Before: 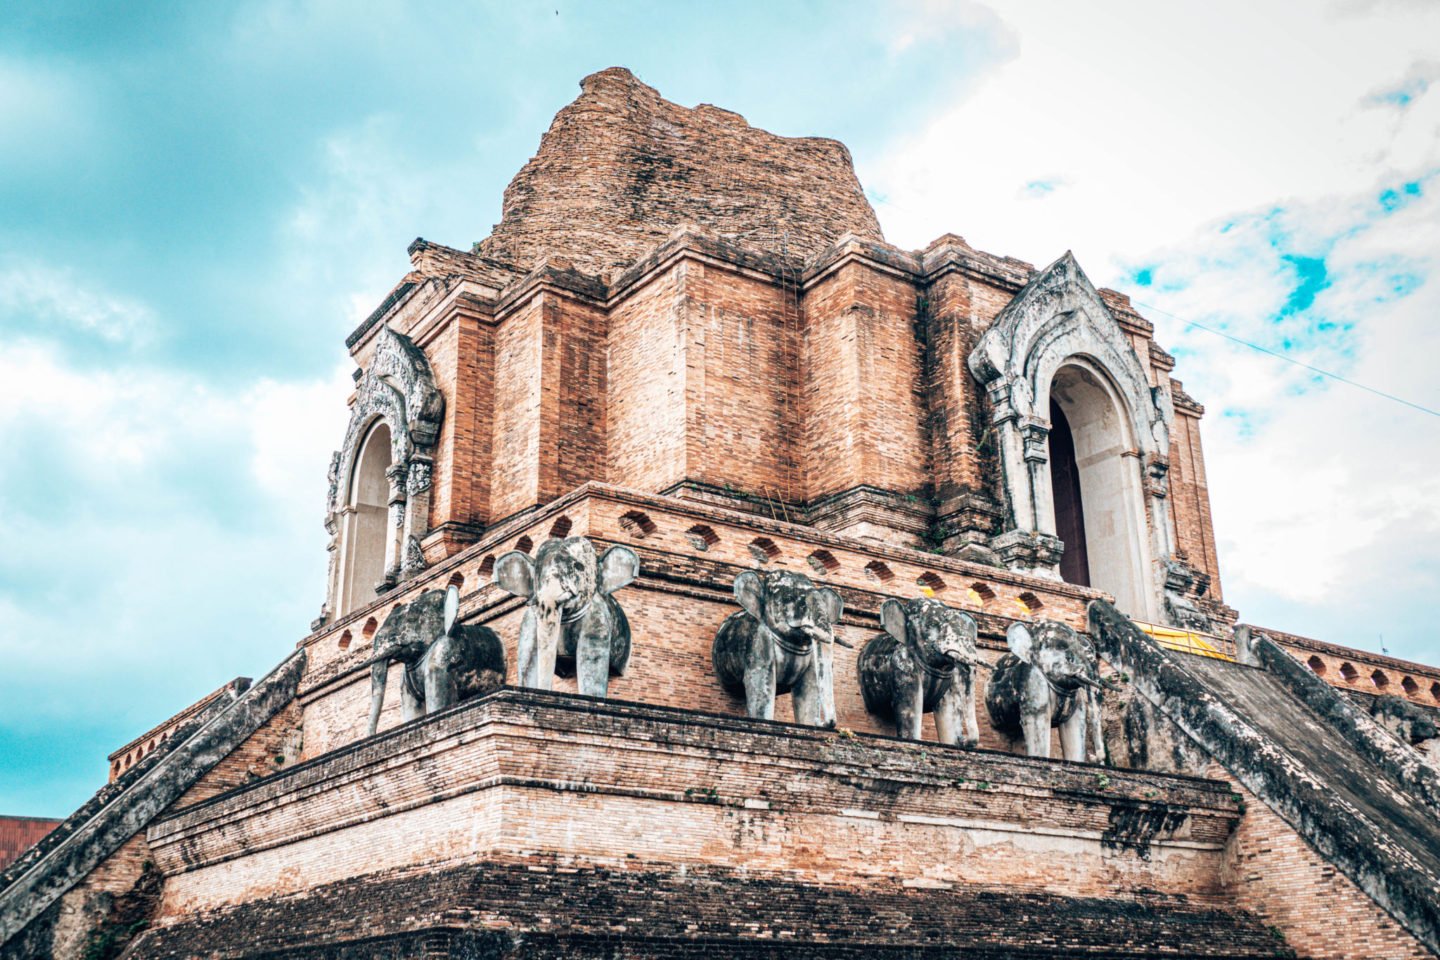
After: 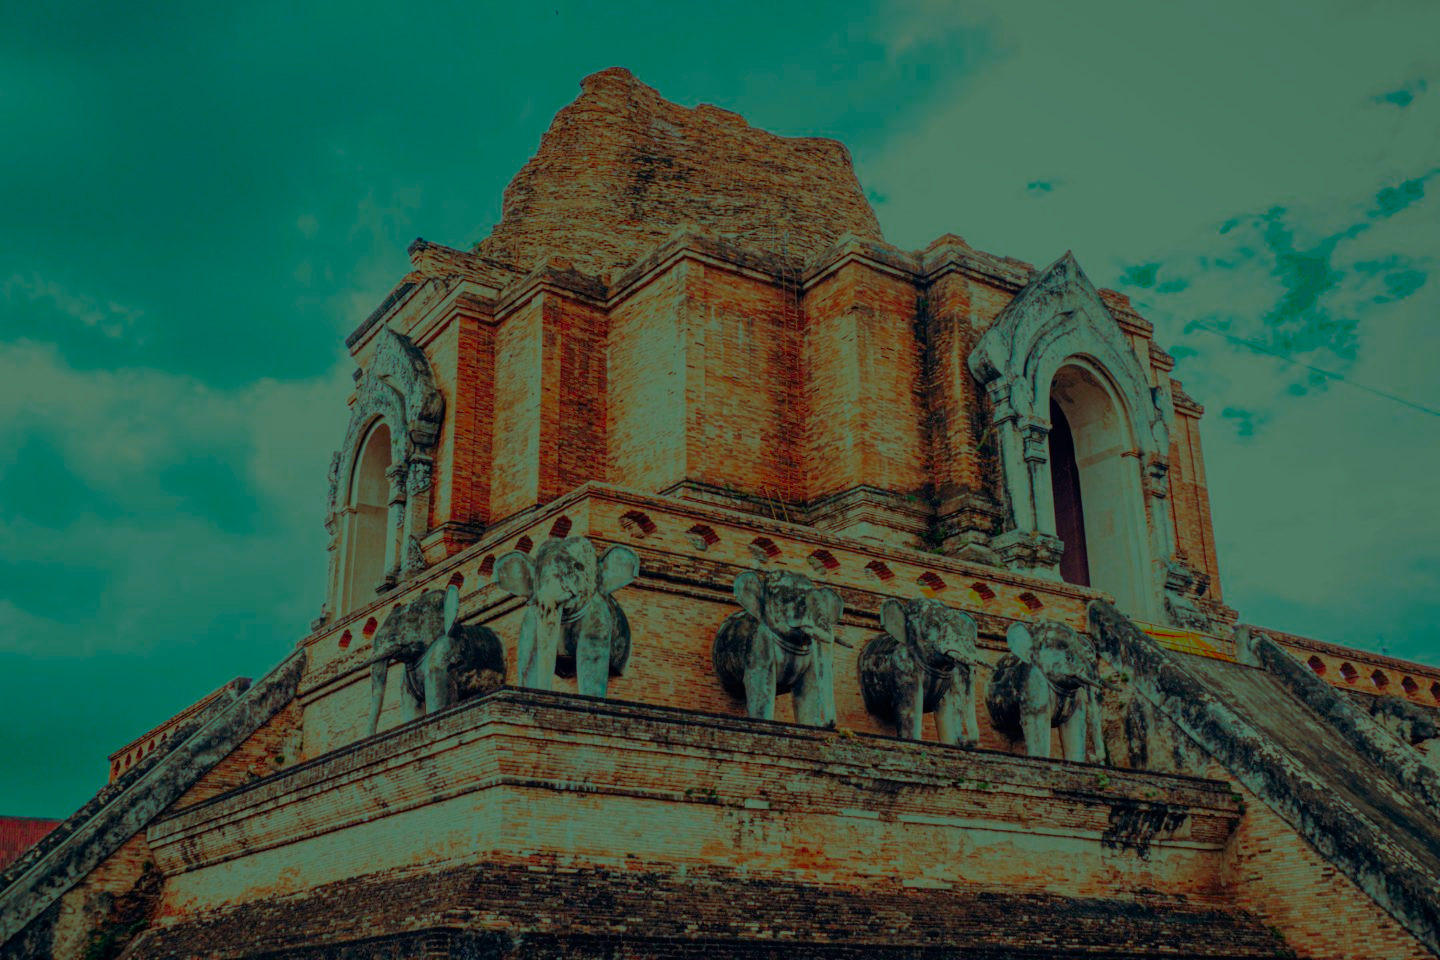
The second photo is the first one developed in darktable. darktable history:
color zones: curves: ch0 [(0.473, 0.374) (0.742, 0.784)]; ch1 [(0.354, 0.737) (0.742, 0.705)]; ch2 [(0.318, 0.421) (0.758, 0.532)], mix 38.96%
color calibration: output R [1.063, -0.012, -0.003, 0], output B [-0.079, 0.047, 1, 0], x 0.336, y 0.349, temperature 5414.07 K
color balance rgb: highlights gain › chroma 7.498%, highlights gain › hue 187.96°, perceptual saturation grading › global saturation 14.956%, perceptual brilliance grading › global brilliance -47.919%, global vibrance 20%
